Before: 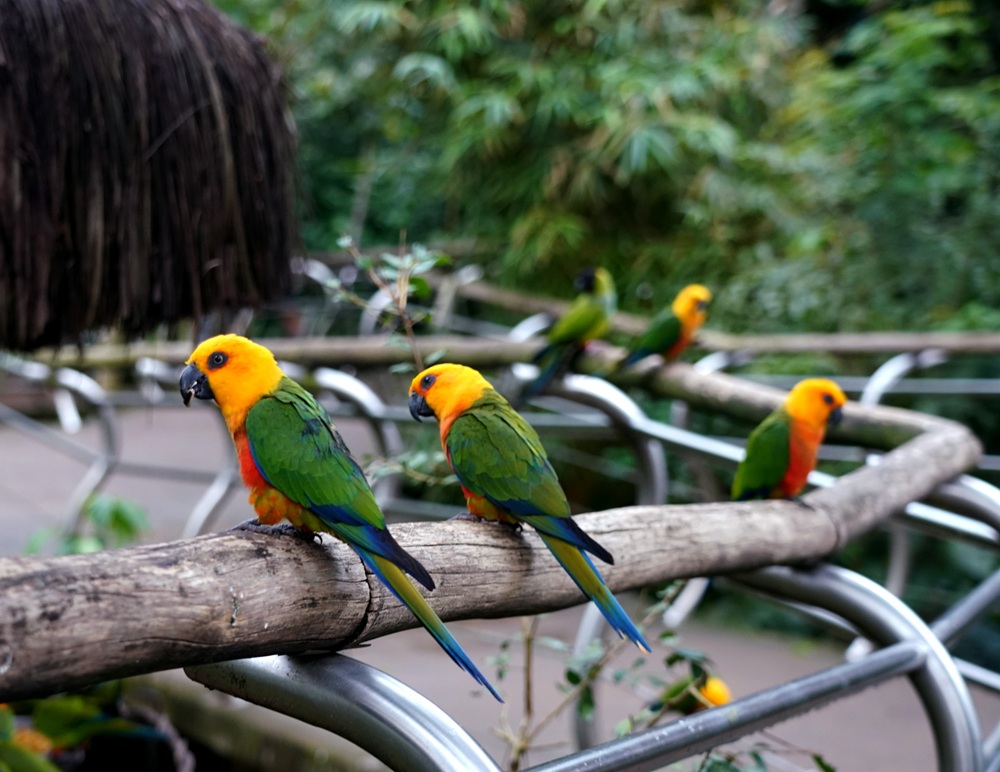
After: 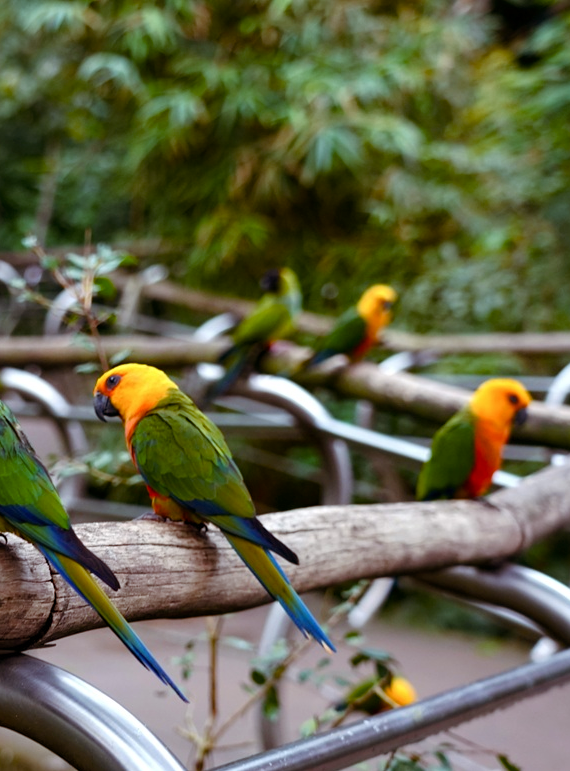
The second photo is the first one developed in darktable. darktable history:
crop: left 31.501%, top 0.022%, right 11.433%
color balance rgb: shadows lift › chroma 9.69%, shadows lift › hue 43.28°, global offset › hue 170.7°, perceptual saturation grading › global saturation 20%, perceptual saturation grading › highlights -25.624%, perceptual saturation grading › shadows 24.392%
